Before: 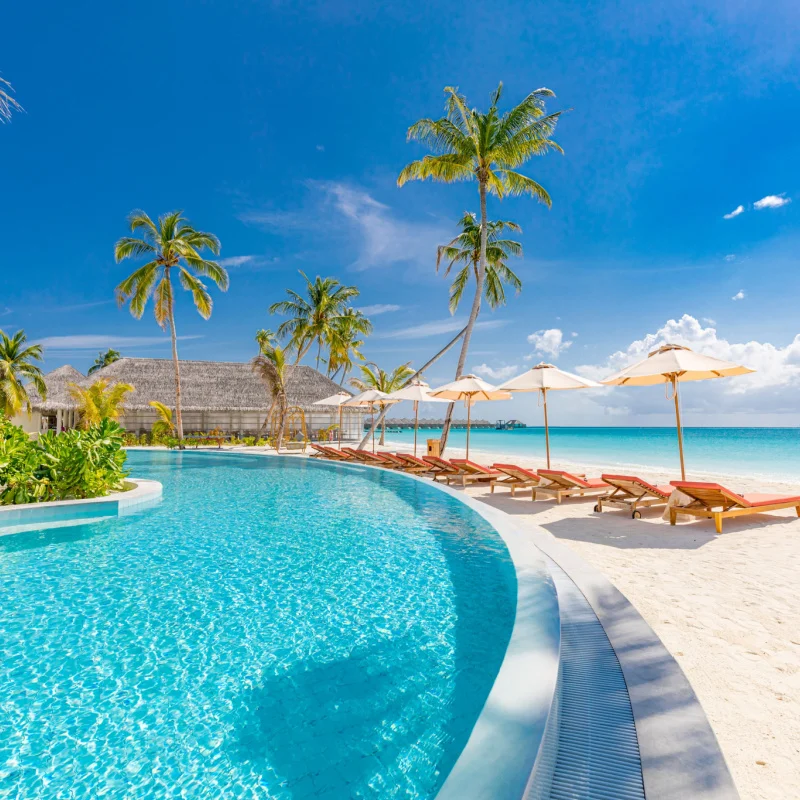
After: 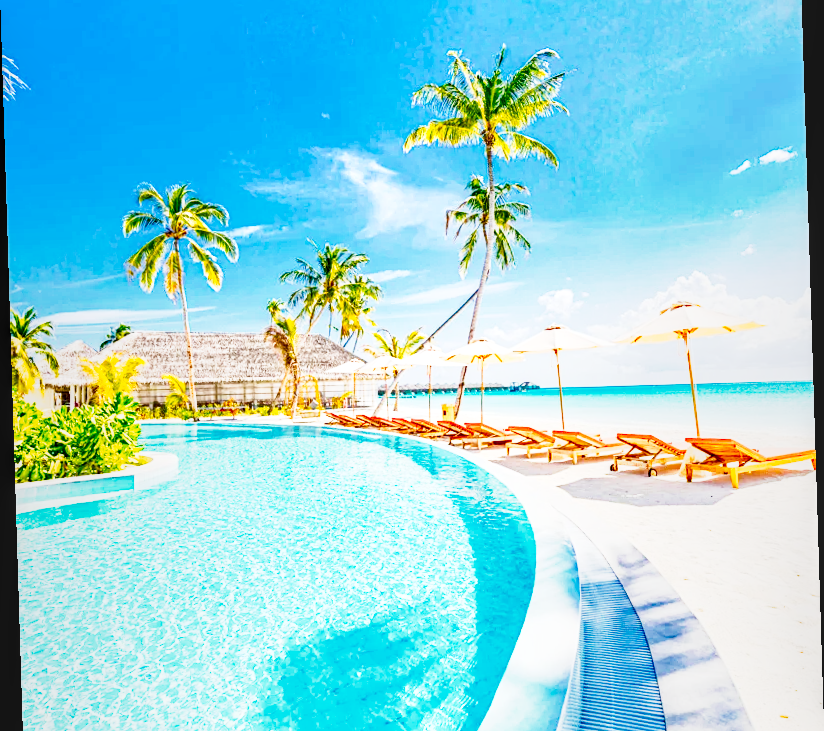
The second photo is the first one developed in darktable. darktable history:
crop and rotate: top 5.609%, bottom 5.609%
contrast brightness saturation: contrast 0.18, saturation 0.3
sharpen: amount 0.2
tone curve: curves: ch0 [(0, 0) (0.003, 0.004) (0.011, 0.016) (0.025, 0.035) (0.044, 0.062) (0.069, 0.097) (0.1, 0.143) (0.136, 0.205) (0.177, 0.276) (0.224, 0.36) (0.277, 0.461) (0.335, 0.584) (0.399, 0.686) (0.468, 0.783) (0.543, 0.868) (0.623, 0.927) (0.709, 0.96) (0.801, 0.974) (0.898, 0.986) (1, 1)], preserve colors none
rotate and perspective: rotation -1.77°, lens shift (horizontal) 0.004, automatic cropping off
haze removal: strength 0.29, distance 0.25, compatibility mode true, adaptive false
local contrast: detail 130%
